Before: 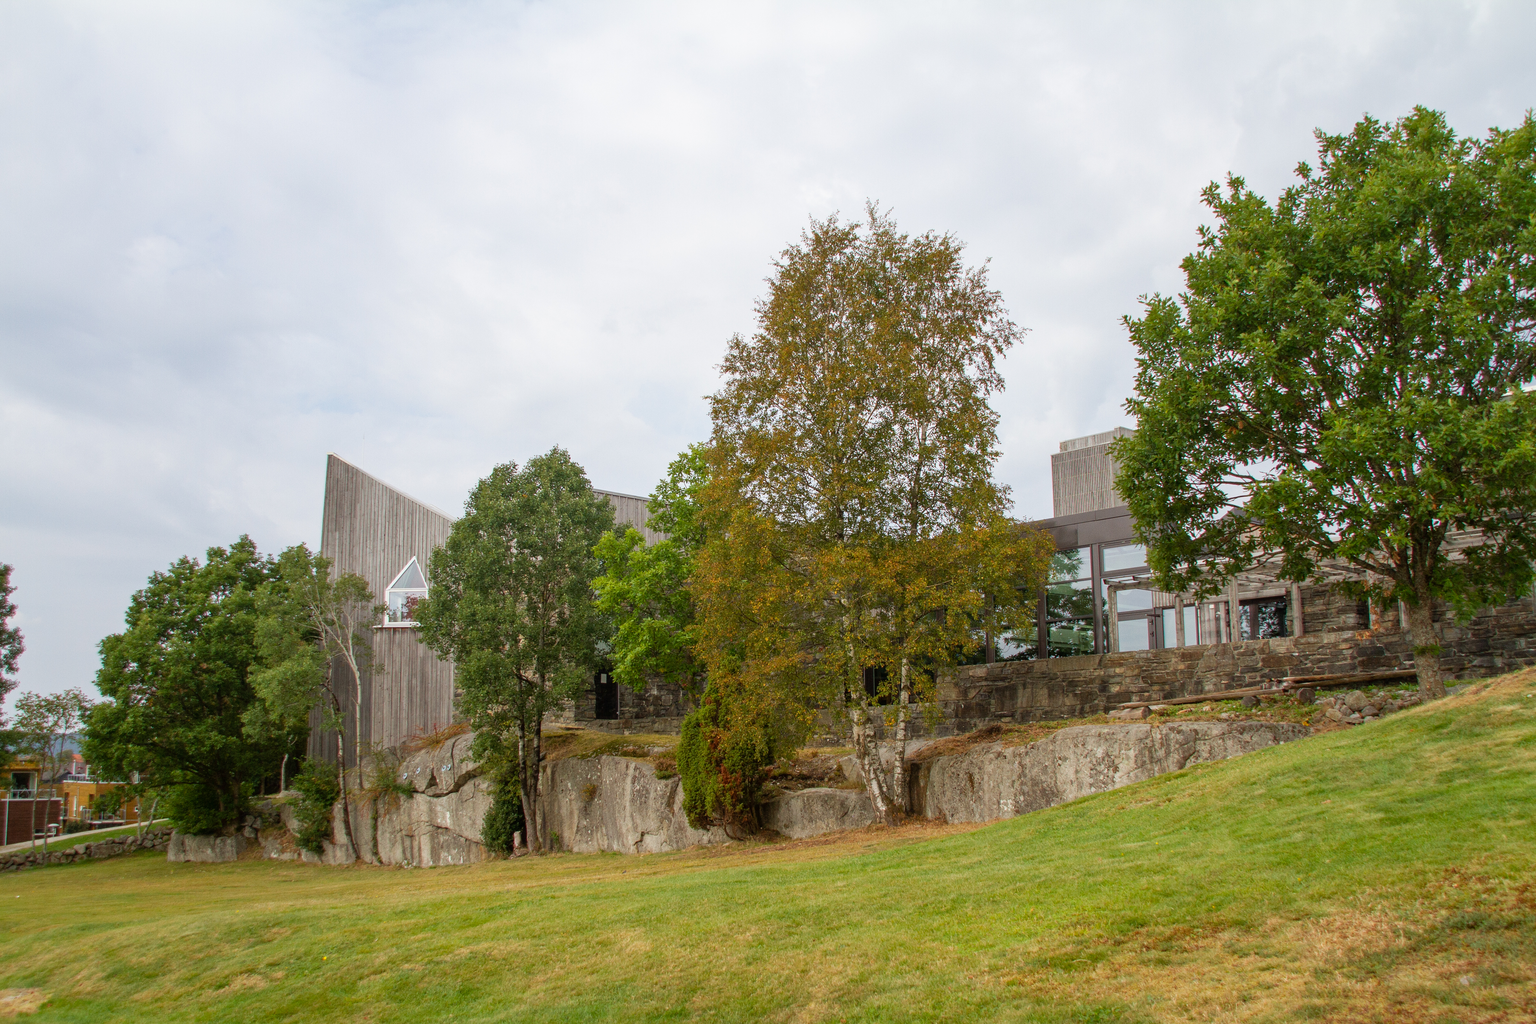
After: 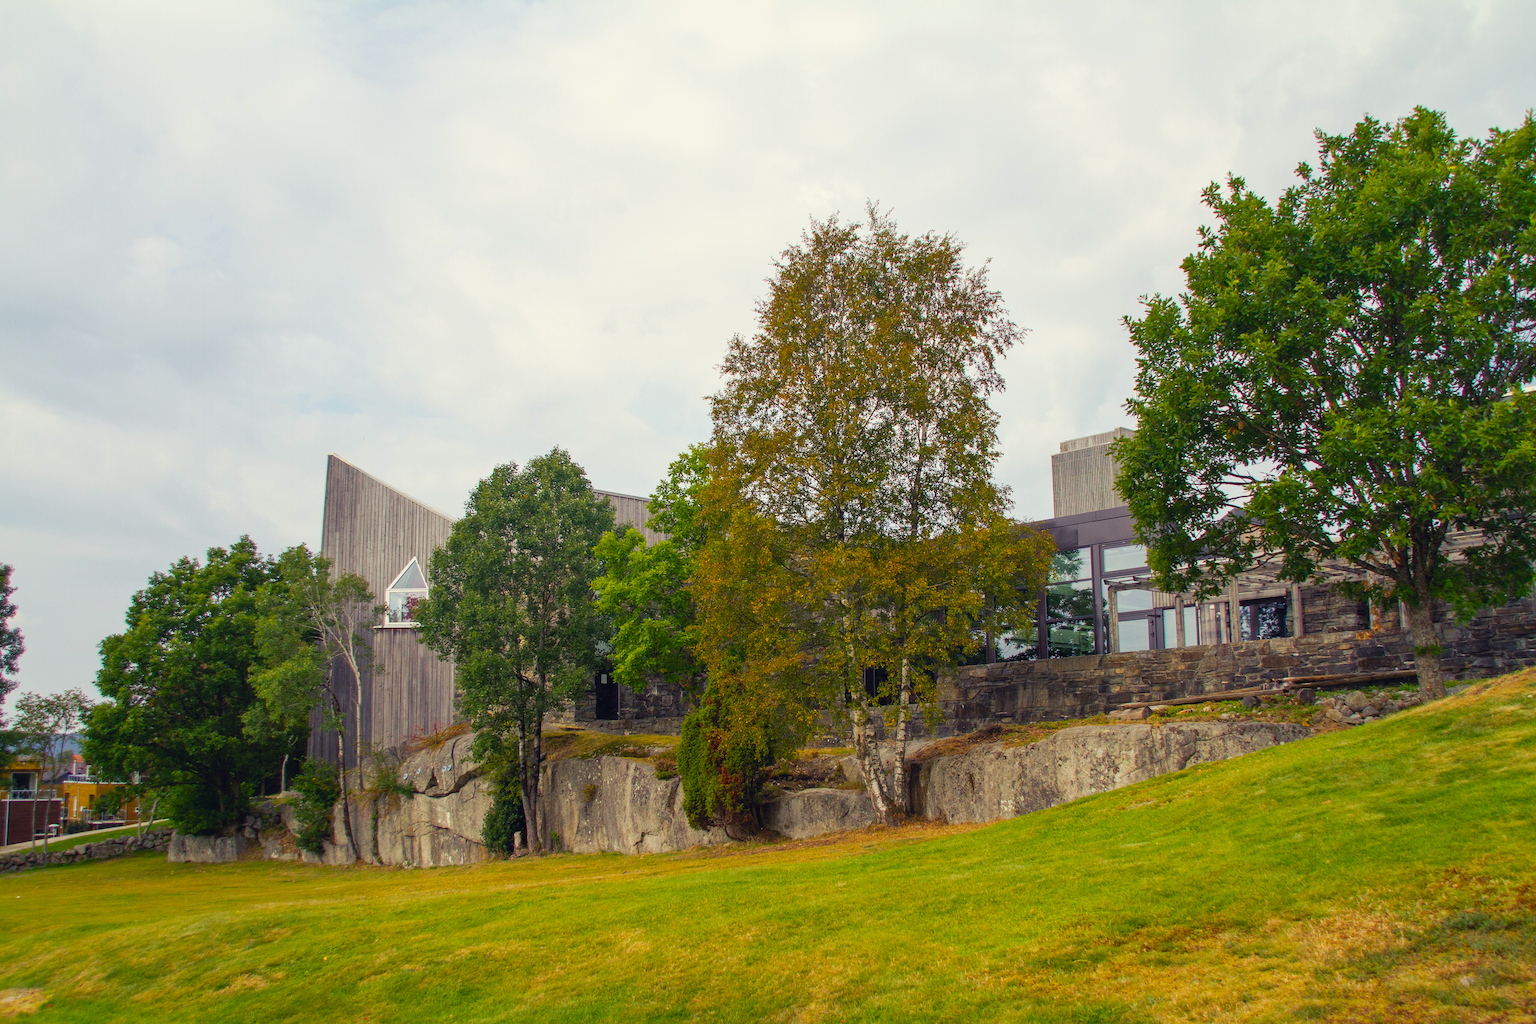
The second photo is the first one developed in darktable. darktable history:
color balance rgb: shadows lift › luminance -28.889%, shadows lift › chroma 14.815%, shadows lift › hue 269.76°, power › chroma 0.226%, power › hue 61.73°, highlights gain › luminance 6.219%, highlights gain › chroma 2.612%, highlights gain › hue 88.45°, global offset › luminance 0.466%, global offset › hue 59.84°, perceptual saturation grading › global saturation 25.429%, global vibrance 20%
exposure: black level correction 0.002, exposure -0.106 EV, compensate exposure bias true, compensate highlight preservation false
